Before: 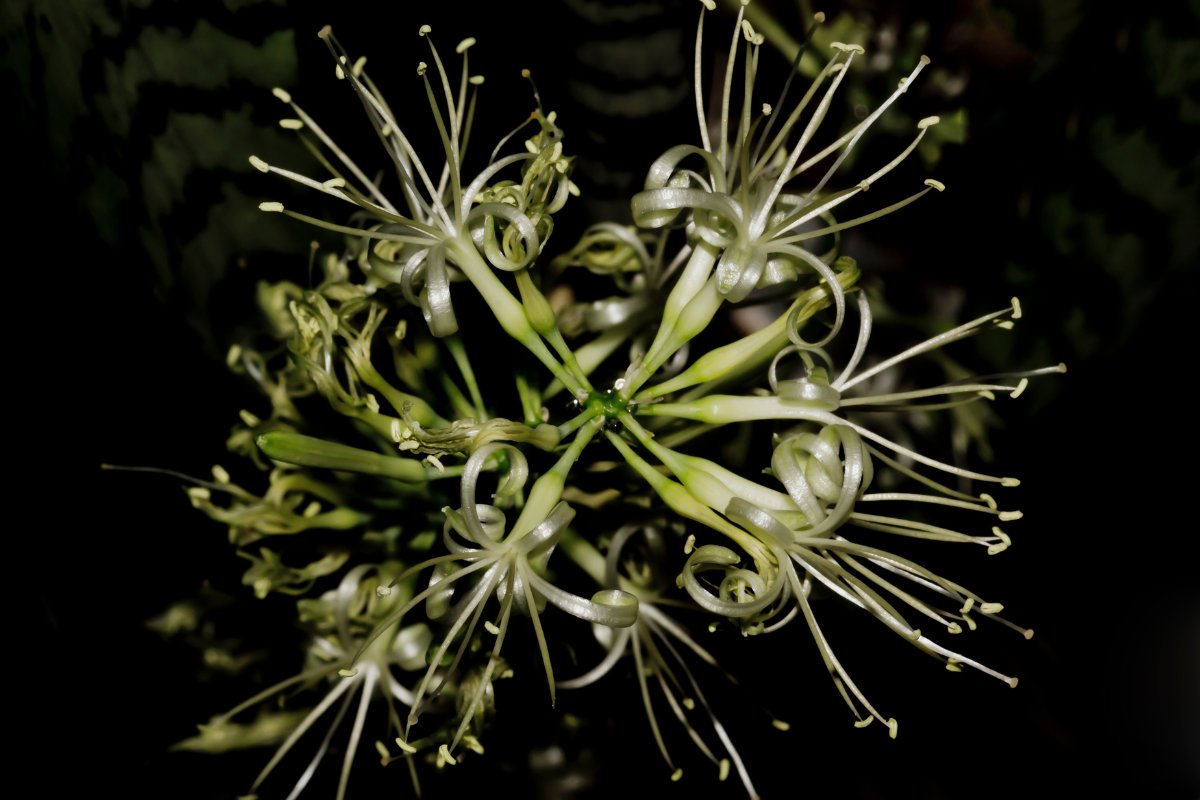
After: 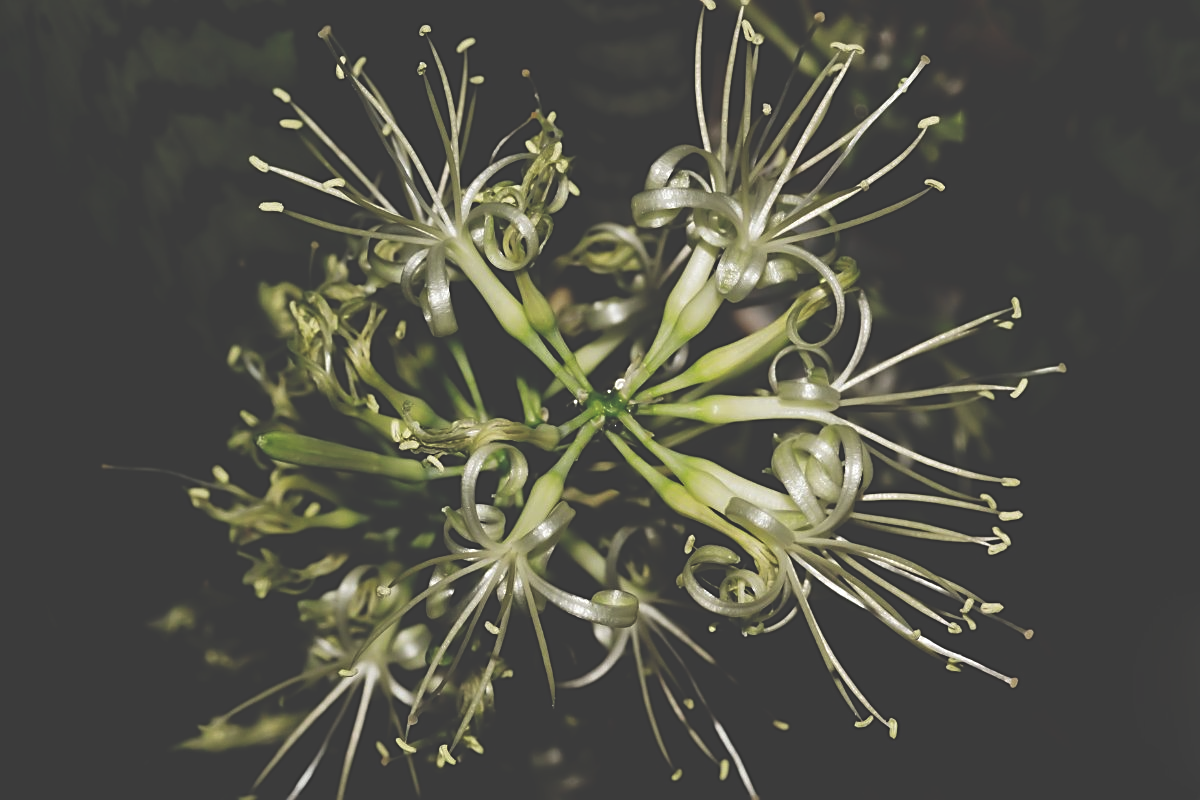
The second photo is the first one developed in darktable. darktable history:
exposure: black level correction -0.043, exposure 0.06 EV, compensate highlight preservation false
sharpen: on, module defaults
levels: black 0.086%, levels [0, 0.492, 0.984]
